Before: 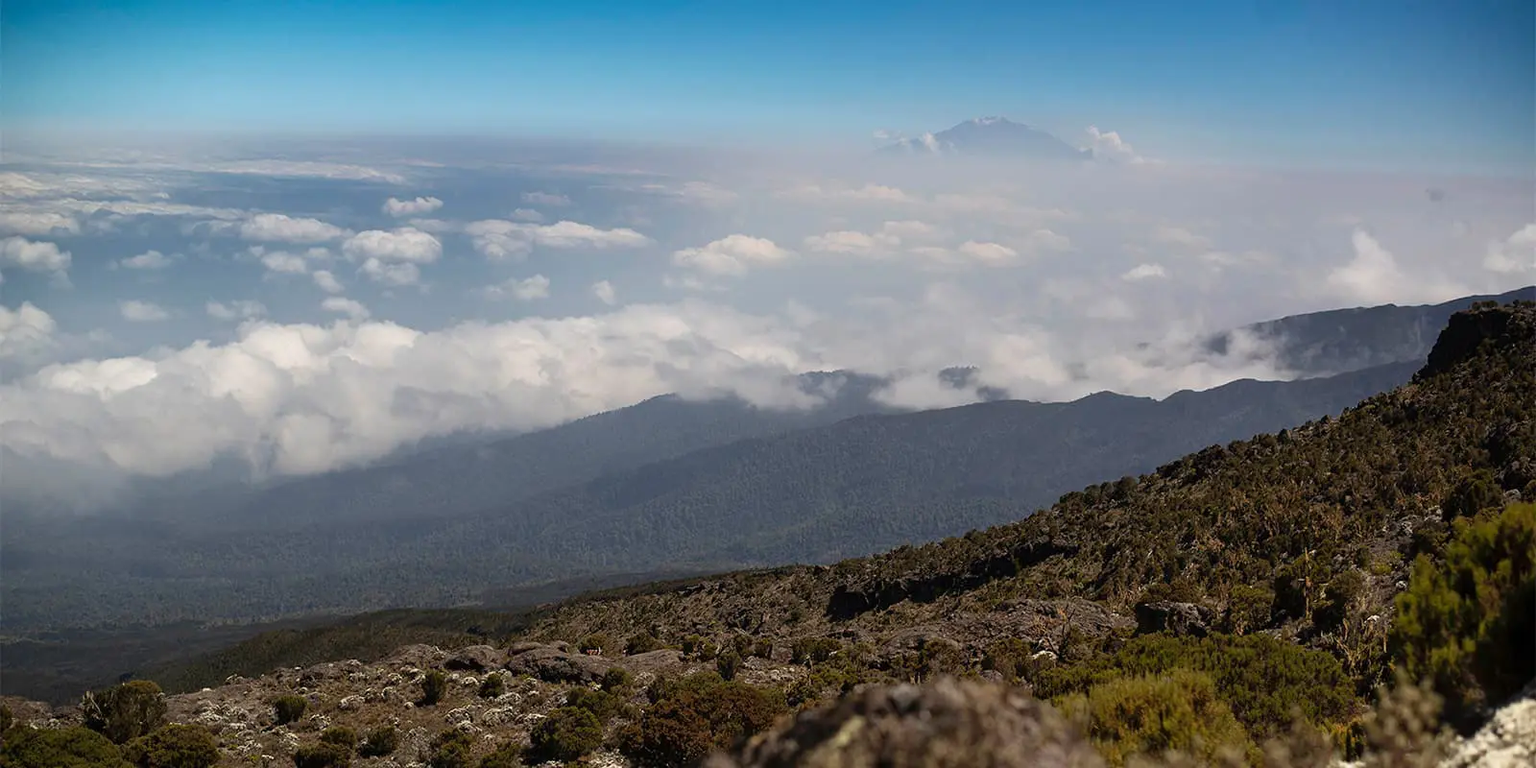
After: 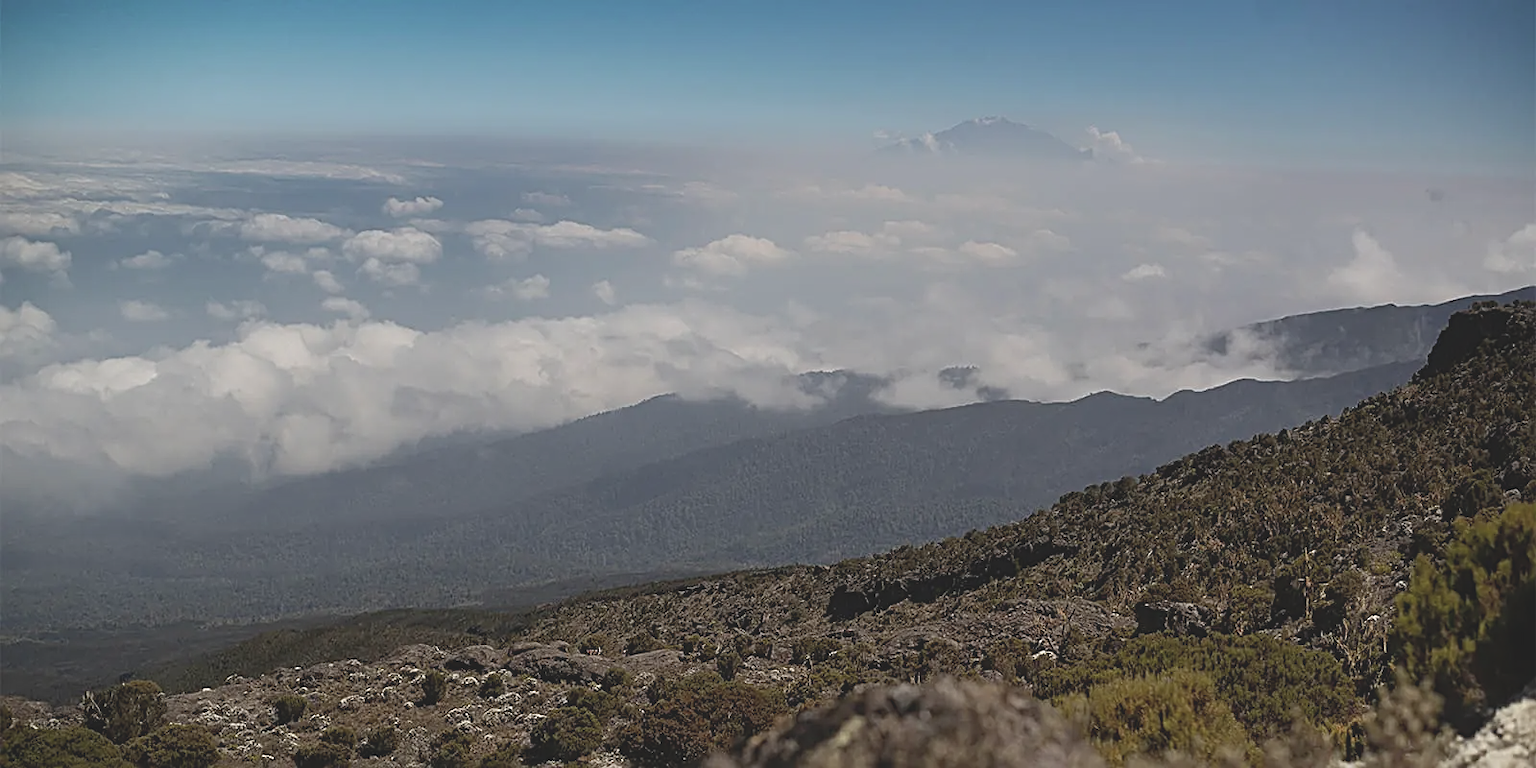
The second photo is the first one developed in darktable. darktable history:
contrast brightness saturation: contrast -0.26, saturation -0.43
sharpen: radius 2.676, amount 0.669
color balance: output saturation 110%
